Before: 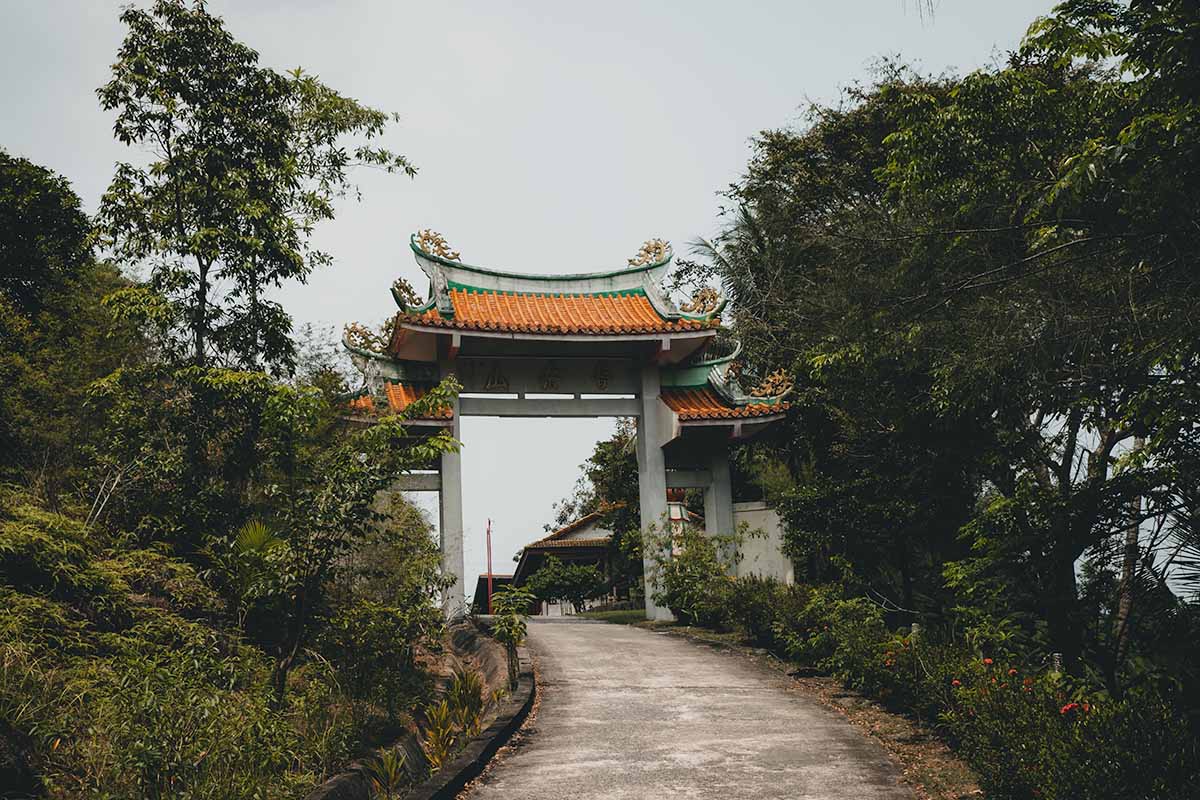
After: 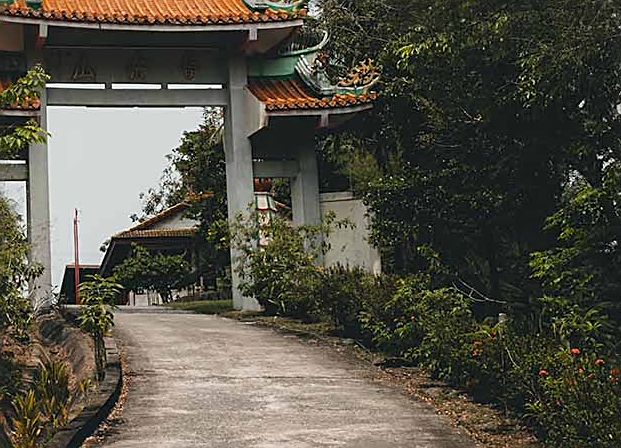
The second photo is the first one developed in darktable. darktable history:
sharpen: on, module defaults
crop: left 34.479%, top 38.822%, right 13.718%, bottom 5.172%
